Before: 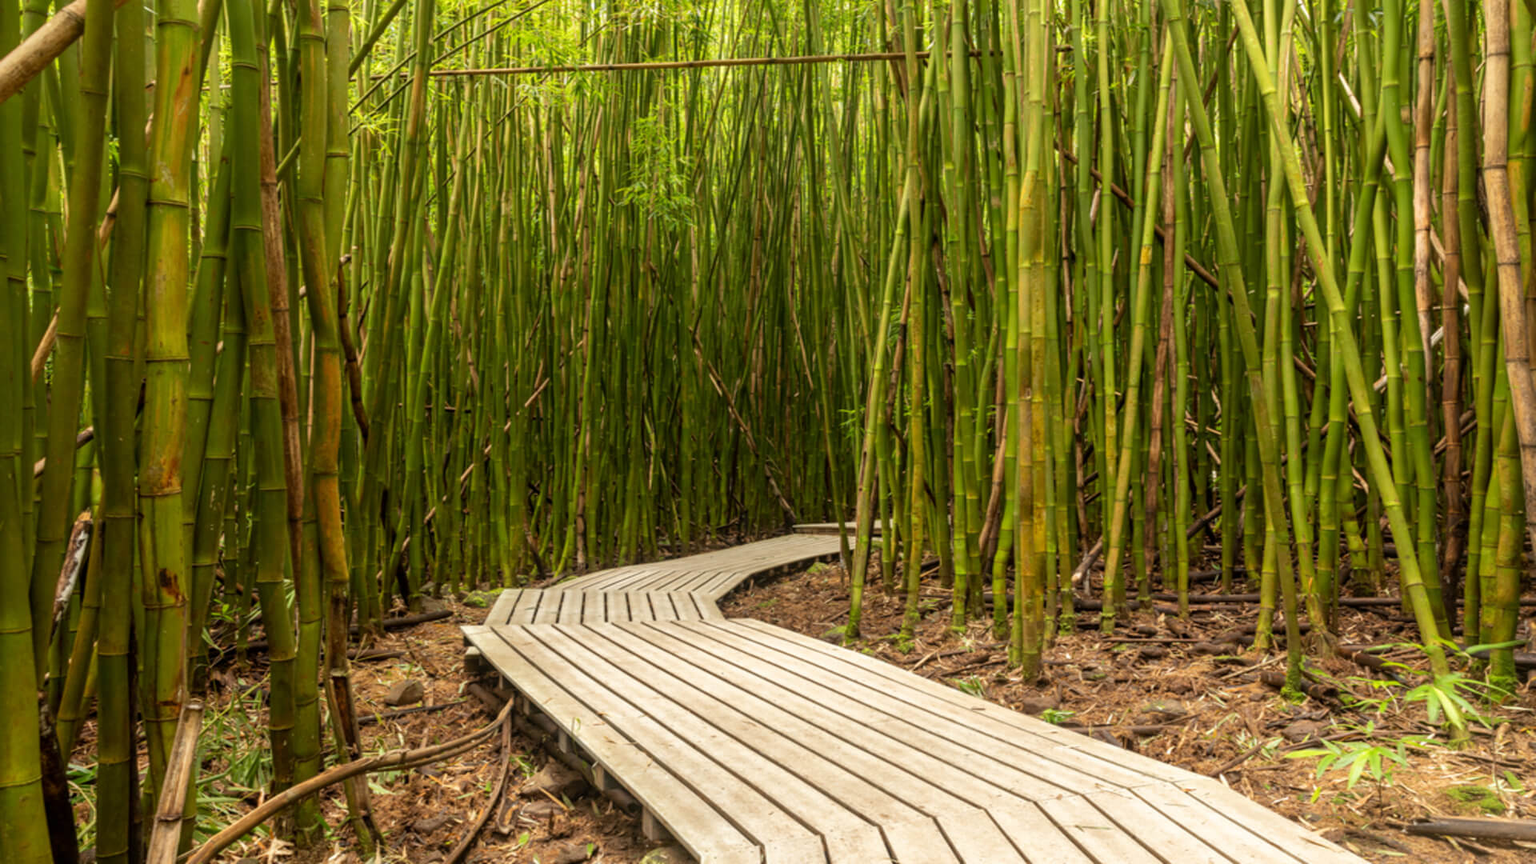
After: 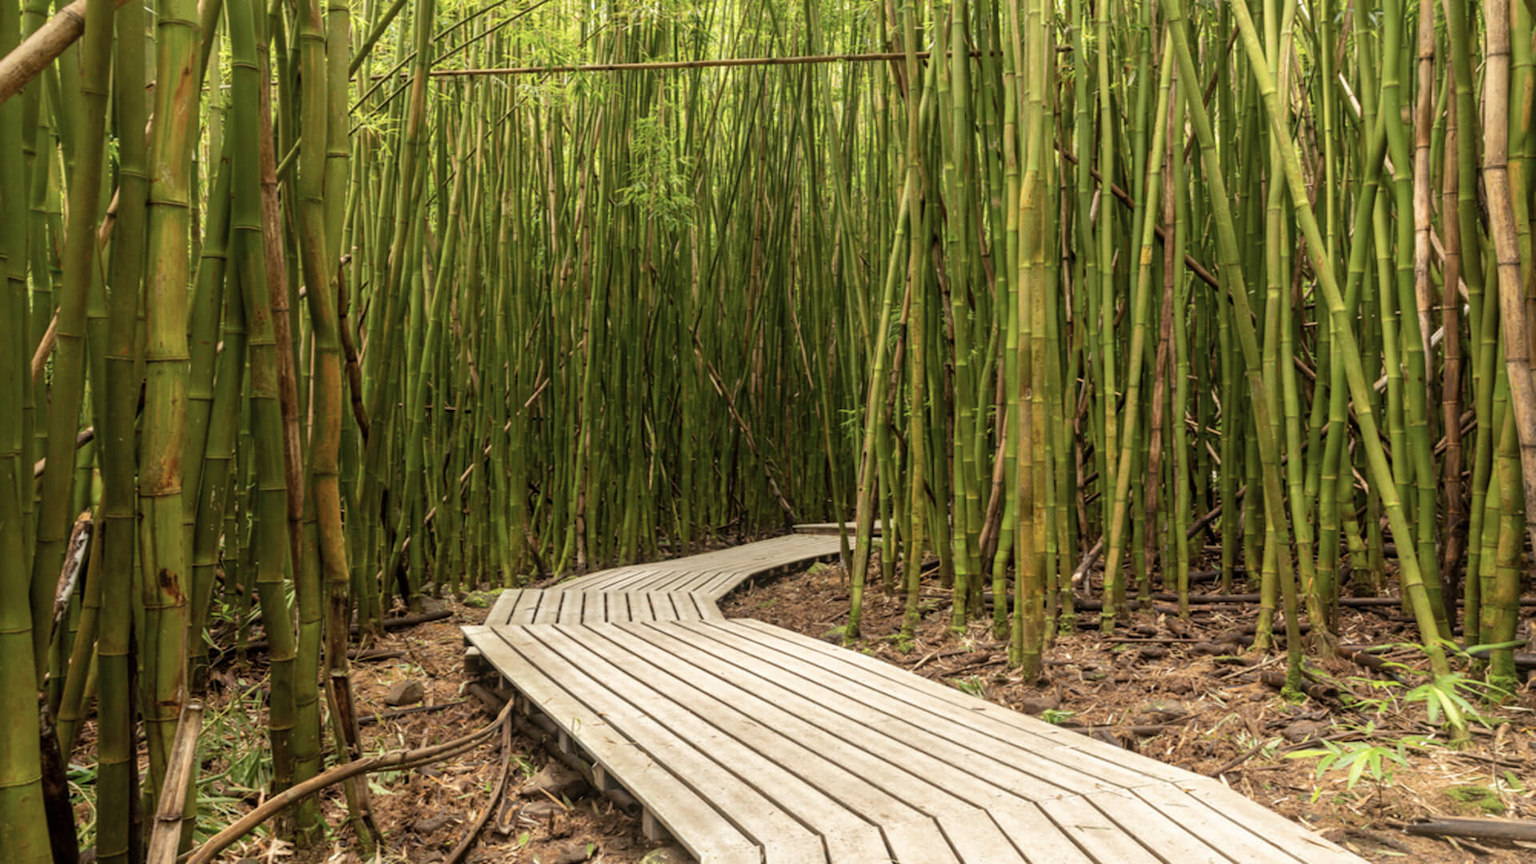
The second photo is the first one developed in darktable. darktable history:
color correction: highlights b* -0.019, saturation 0.796
